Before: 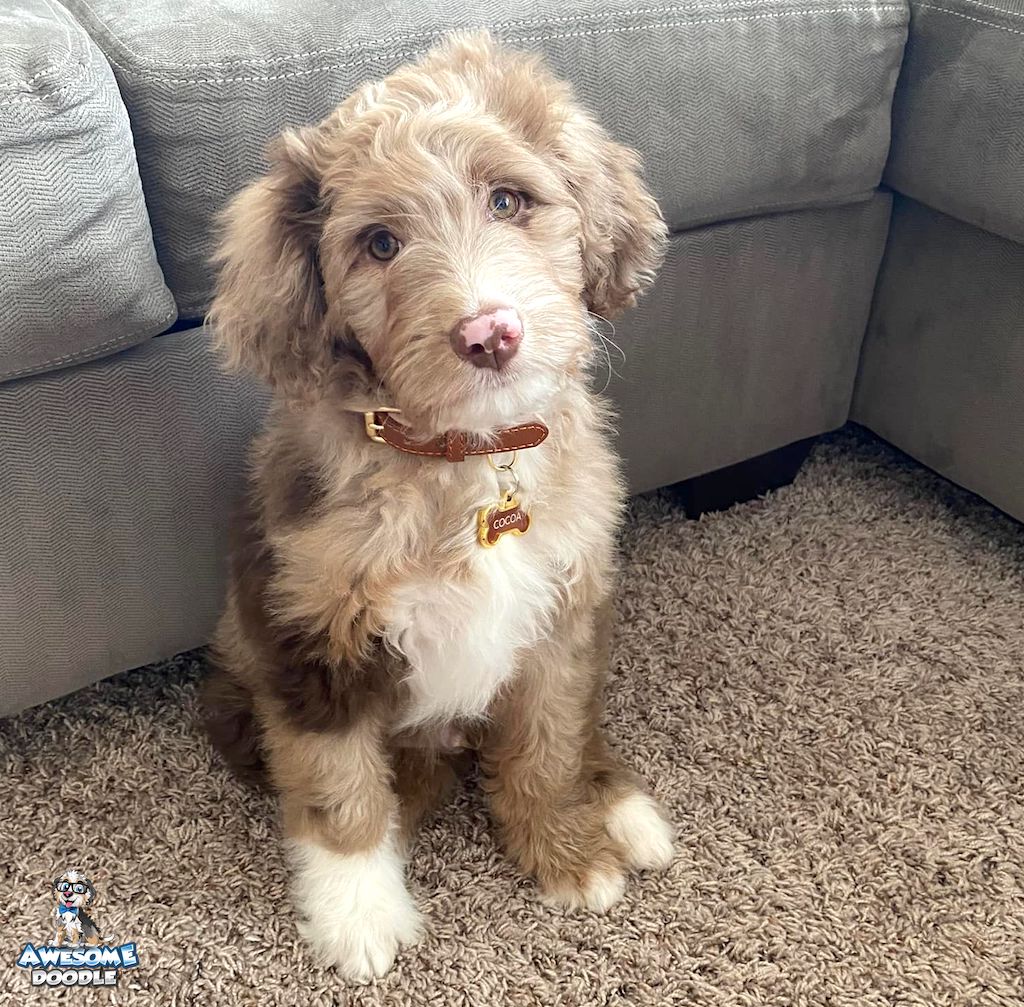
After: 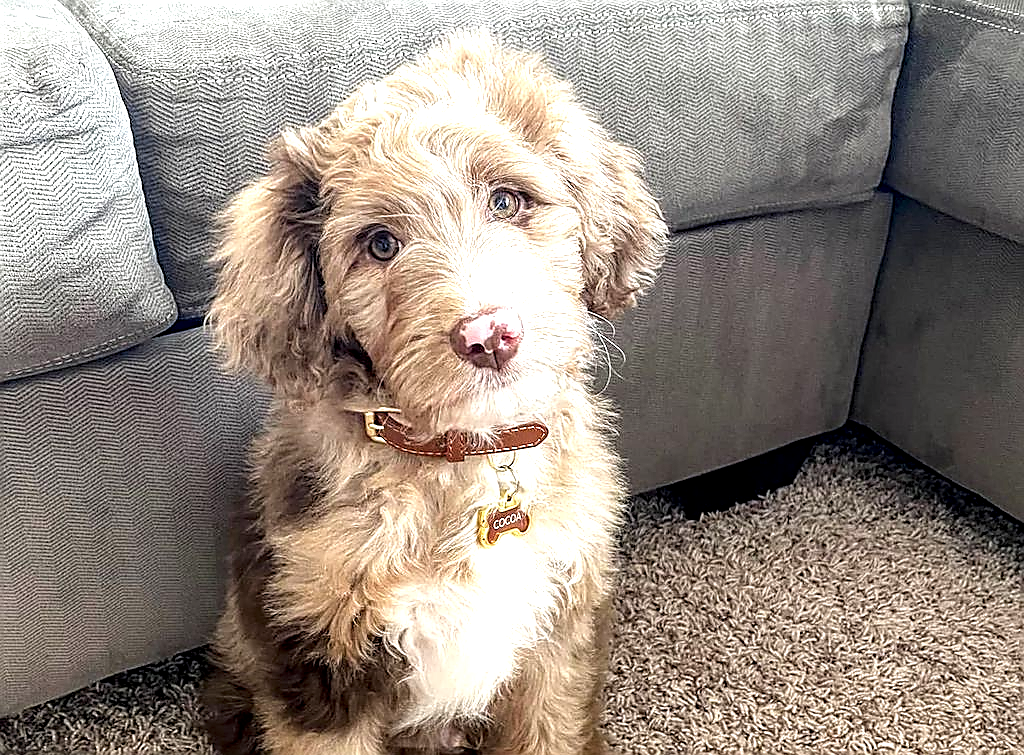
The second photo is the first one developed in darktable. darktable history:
tone equalizer: -8 EV -0.789 EV, -7 EV -0.69 EV, -6 EV -0.597 EV, -5 EV -0.395 EV, -3 EV 0.38 EV, -2 EV 0.6 EV, -1 EV 0.688 EV, +0 EV 0.776 EV
local contrast: detail 139%
haze removal: compatibility mode true, adaptive false
crop: bottom 24.984%
sharpen: radius 1.426, amount 1.253, threshold 0.764
